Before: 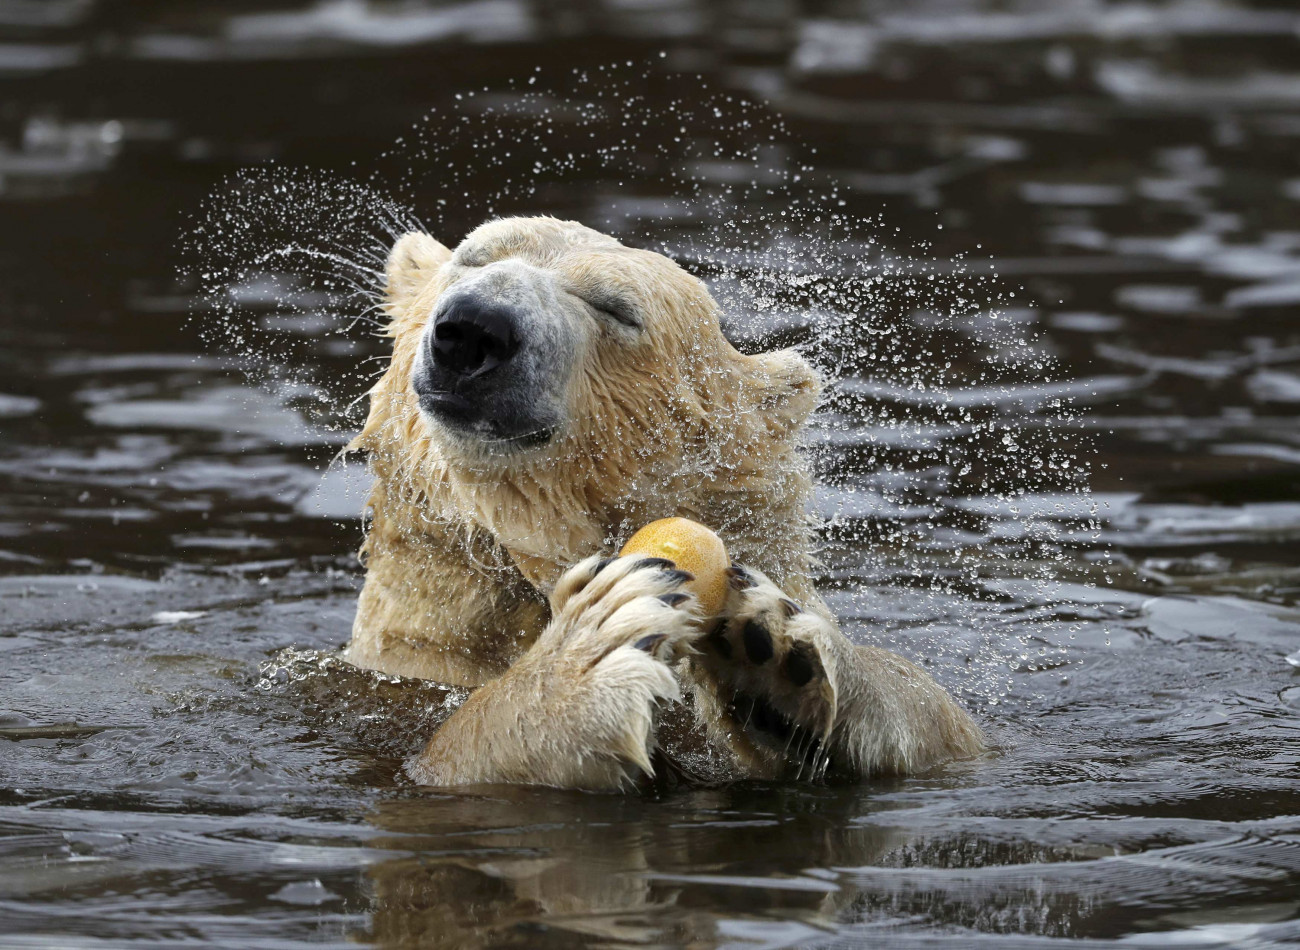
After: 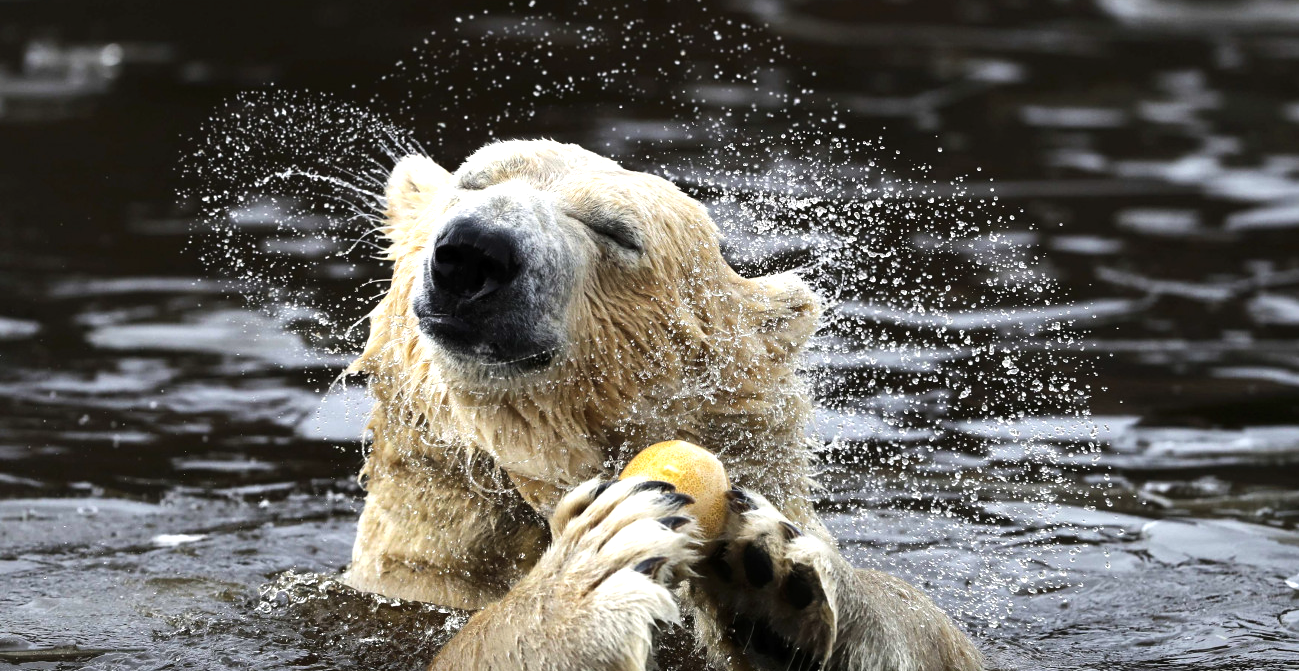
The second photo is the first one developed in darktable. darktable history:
tone equalizer: -8 EV -0.75 EV, -7 EV -0.7 EV, -6 EV -0.6 EV, -5 EV -0.4 EV, -3 EV 0.4 EV, -2 EV 0.6 EV, -1 EV 0.7 EV, +0 EV 0.75 EV, edges refinement/feathering 500, mask exposure compensation -1.57 EV, preserve details no
crop and rotate: top 8.293%, bottom 20.996%
